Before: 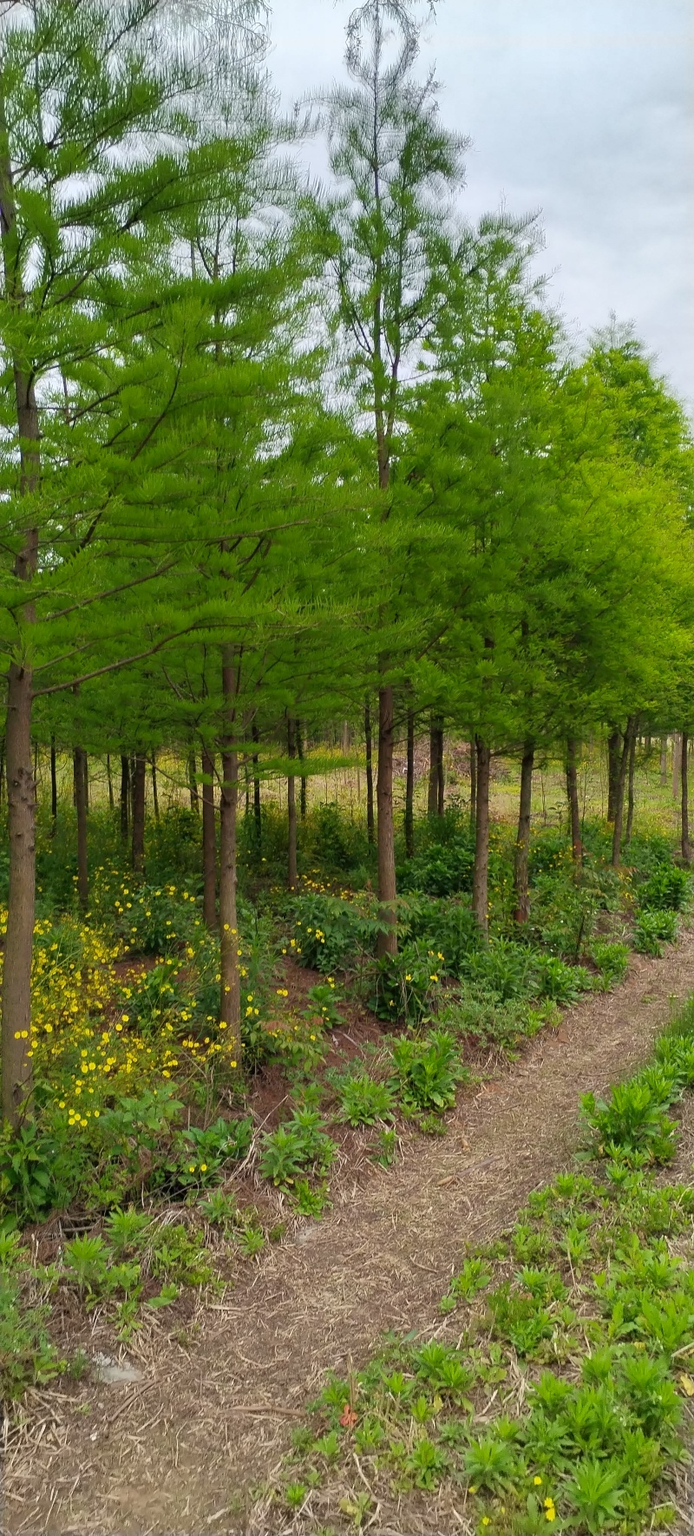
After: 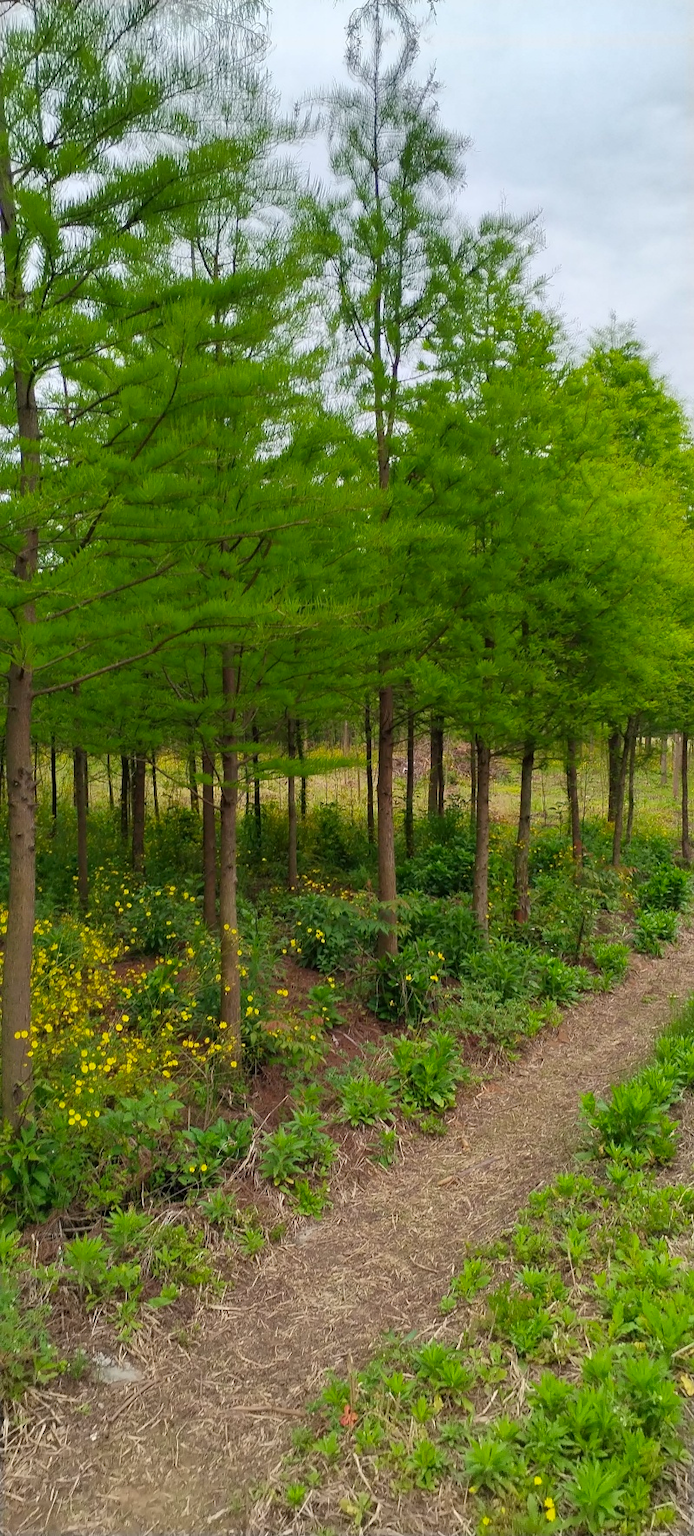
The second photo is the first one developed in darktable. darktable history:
color correction: highlights b* -0.019, saturation 1.11
